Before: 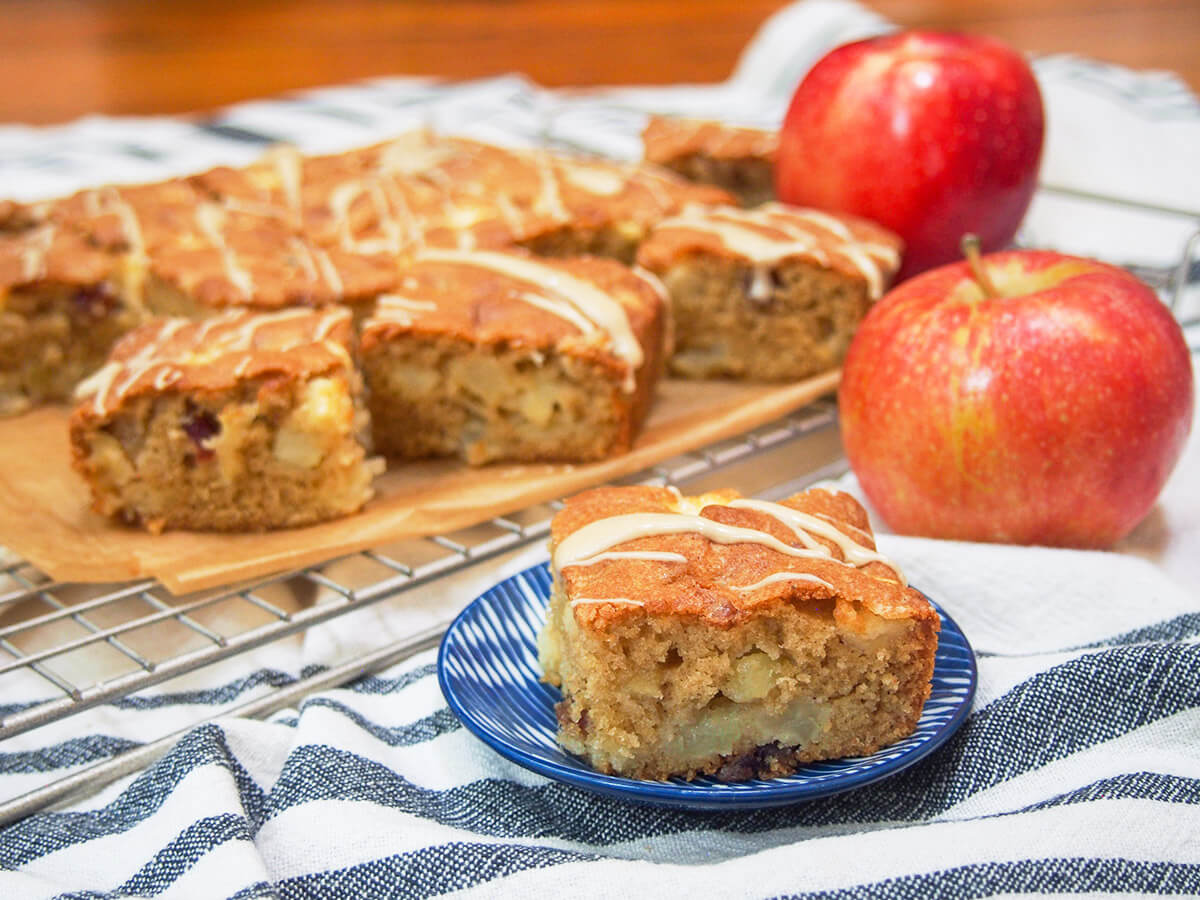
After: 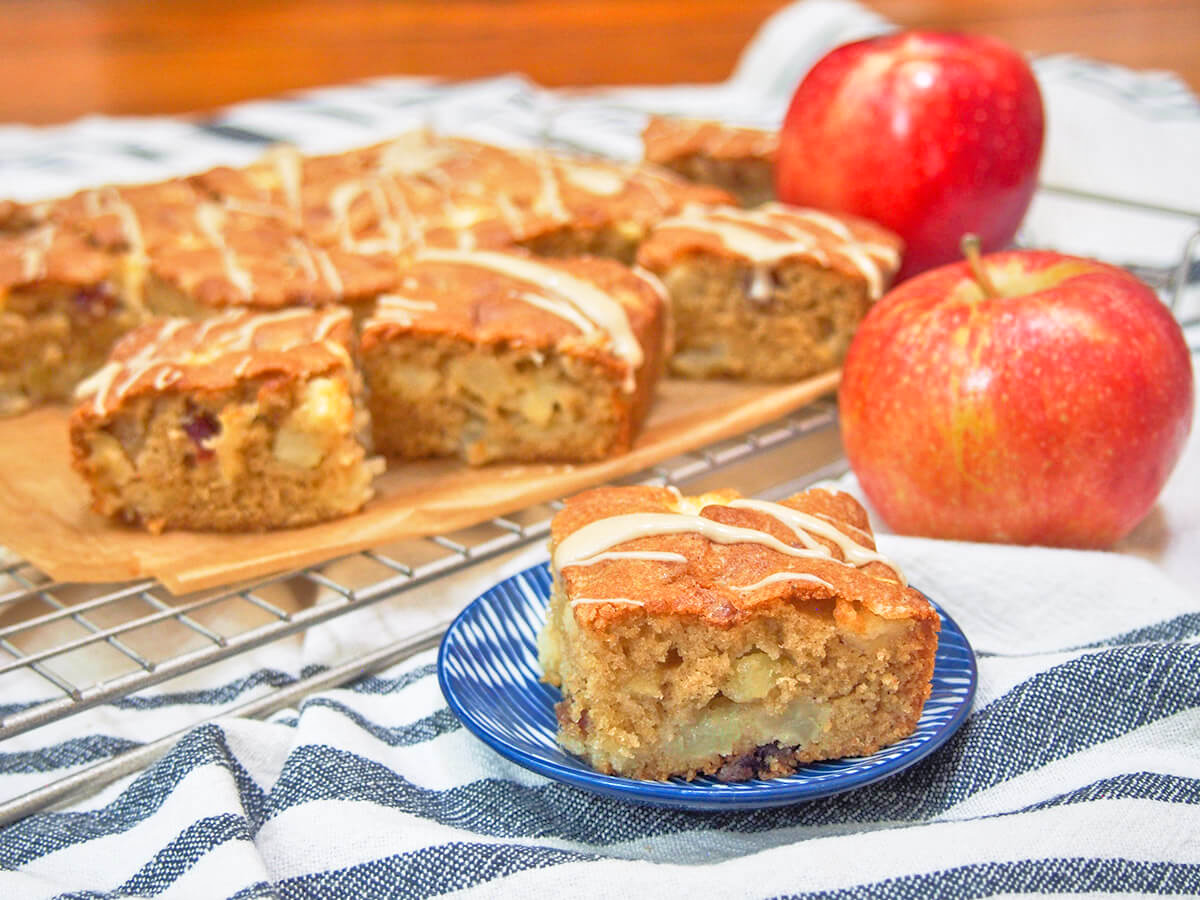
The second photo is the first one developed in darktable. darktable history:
exposure: compensate highlight preservation false
tone equalizer: -7 EV 0.15 EV, -6 EV 0.6 EV, -5 EV 1.15 EV, -4 EV 1.33 EV, -3 EV 1.15 EV, -2 EV 0.6 EV, -1 EV 0.15 EV, mask exposure compensation -0.5 EV
